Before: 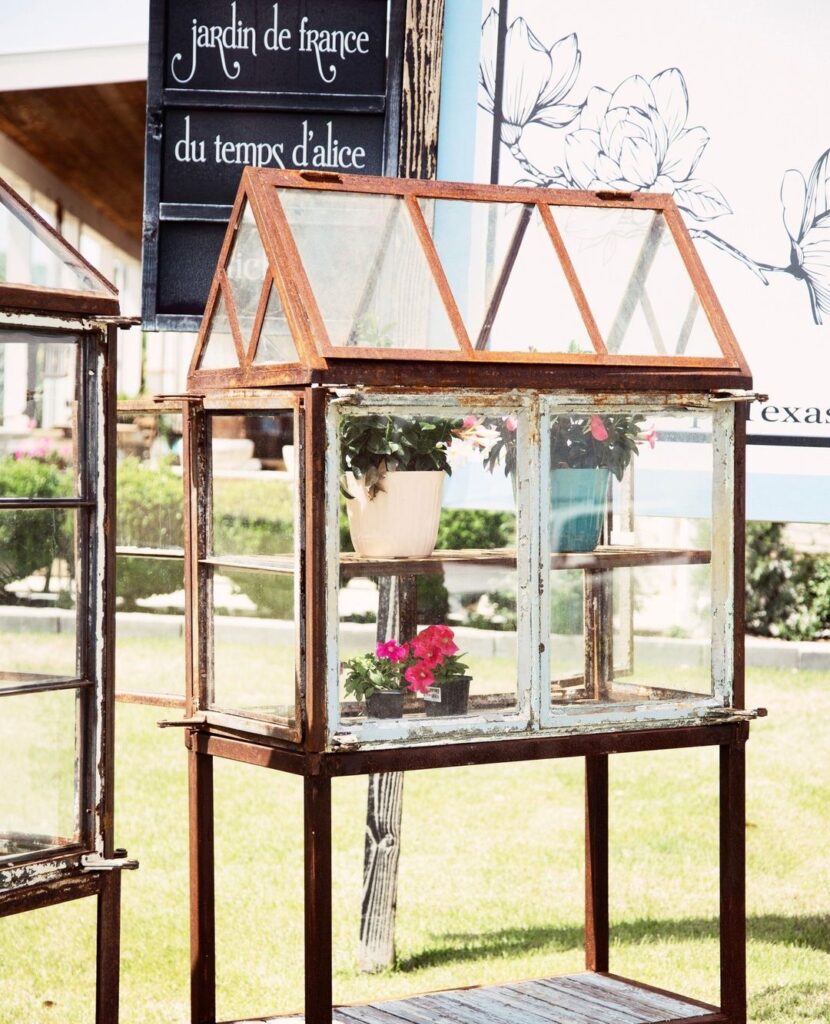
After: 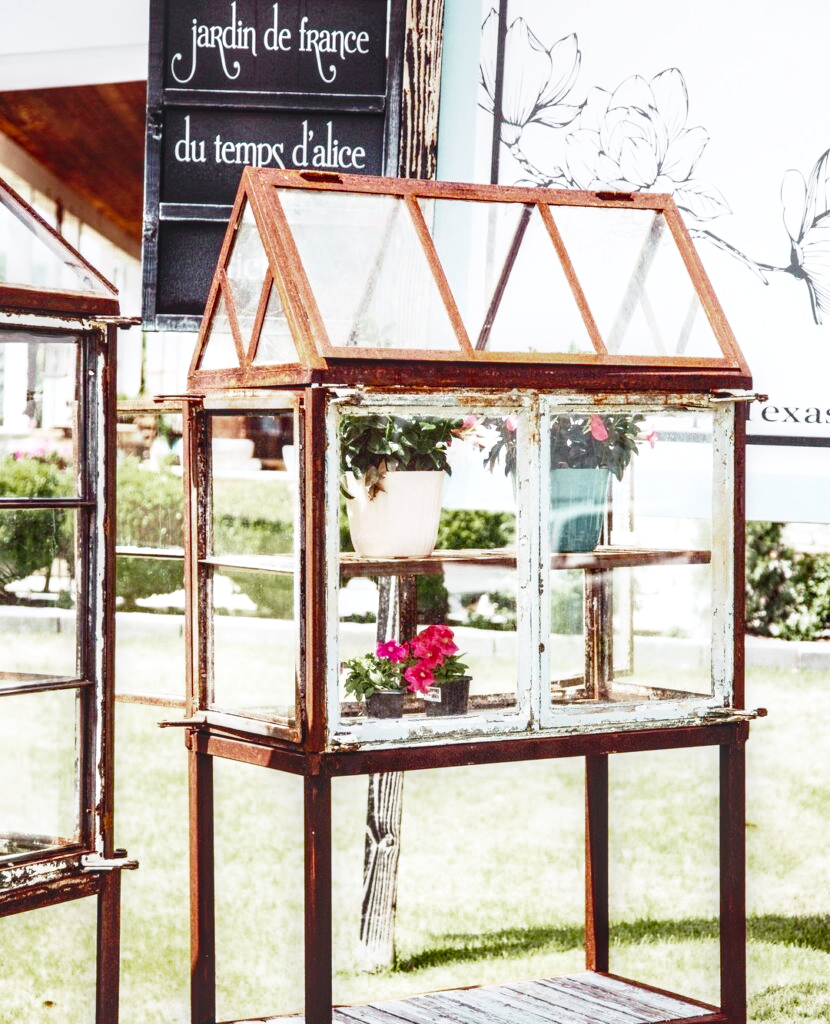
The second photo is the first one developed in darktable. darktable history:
color correction: highlights b* -0.006, saturation 1.08
color zones: curves: ch0 [(0, 0.425) (0.143, 0.422) (0.286, 0.42) (0.429, 0.419) (0.571, 0.419) (0.714, 0.42) (0.857, 0.422) (1, 0.425)]
tone curve: curves: ch0 [(0.001, 0.042) (0.128, 0.16) (0.452, 0.42) (0.603, 0.566) (0.754, 0.733) (1, 1)]; ch1 [(0, 0) (0.325, 0.327) (0.412, 0.441) (0.473, 0.466) (0.5, 0.499) (0.549, 0.558) (0.617, 0.625) (0.713, 0.7) (1, 1)]; ch2 [(0, 0) (0.386, 0.397) (0.445, 0.47) (0.505, 0.498) (0.529, 0.524) (0.574, 0.569) (0.652, 0.641) (1, 1)], color space Lab, independent channels, preserve colors none
base curve: curves: ch0 [(0, 0) (0.028, 0.03) (0.121, 0.232) (0.46, 0.748) (0.859, 0.968) (1, 1)], preserve colors none
color balance rgb: global offset › luminance 0.767%, perceptual saturation grading › global saturation 0.62%
local contrast: highlights 27%, detail 150%
